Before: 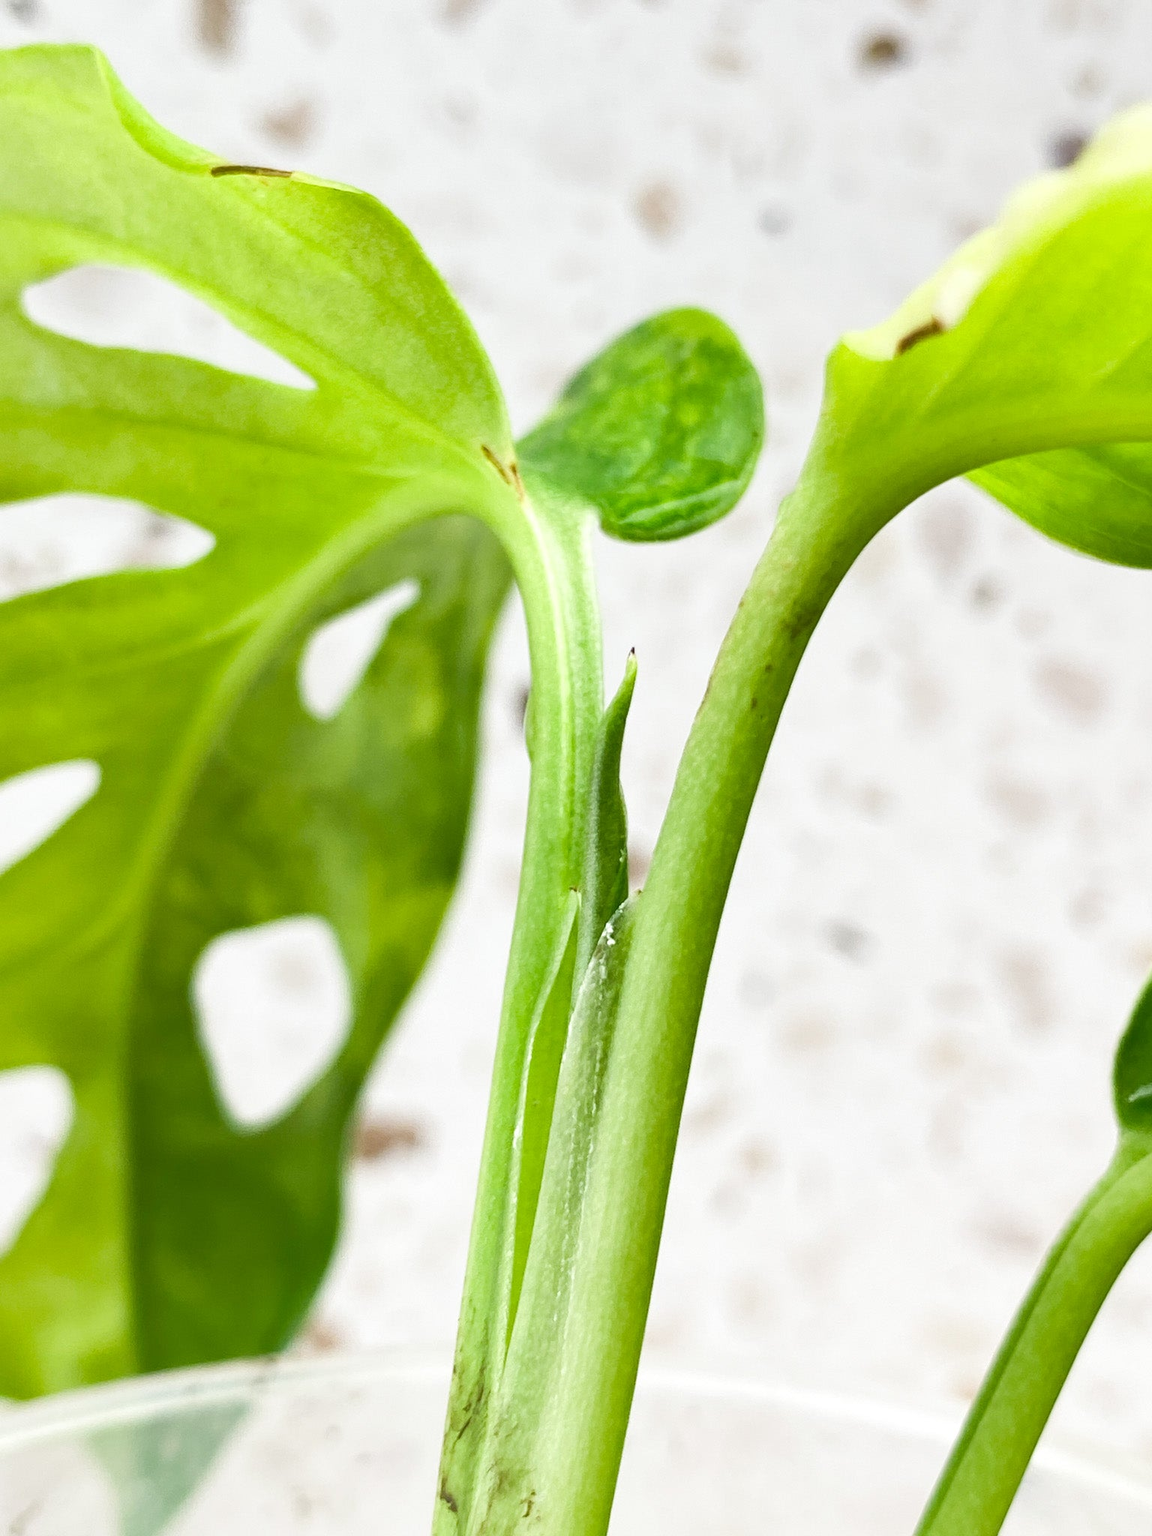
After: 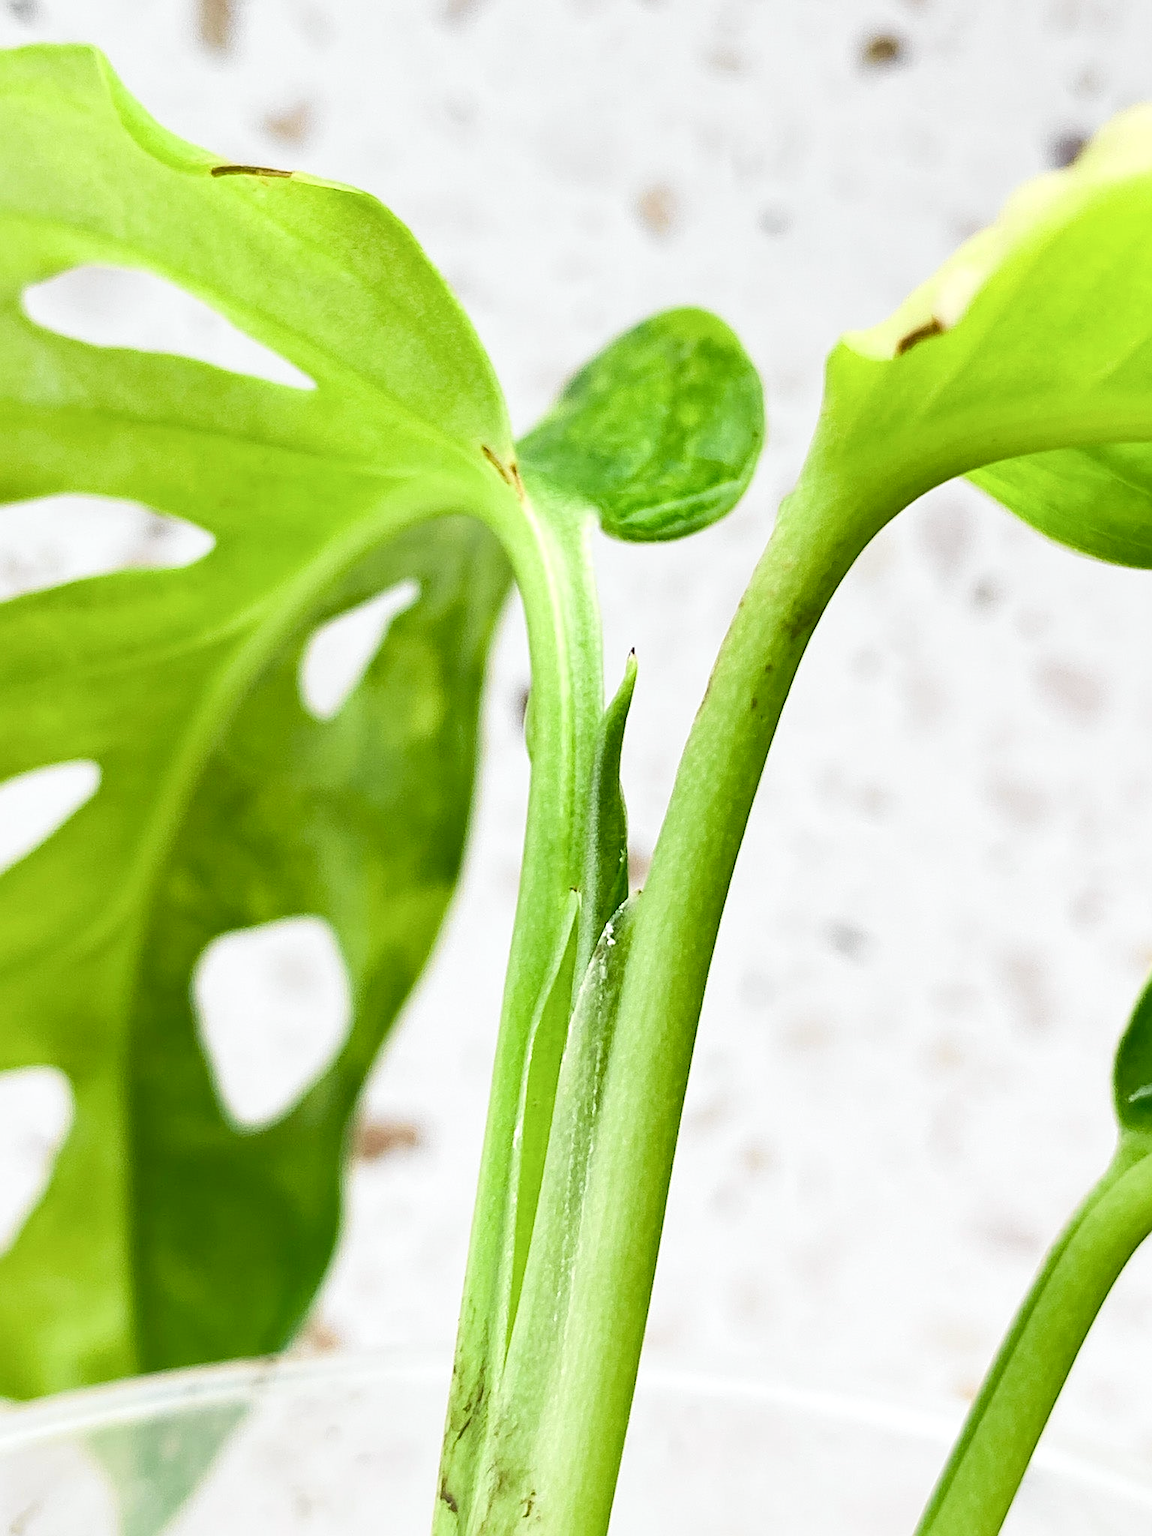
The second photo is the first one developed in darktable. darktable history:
tone curve: curves: ch0 [(0, 0.015) (0.037, 0.032) (0.131, 0.113) (0.275, 0.26) (0.497, 0.505) (0.617, 0.643) (0.704, 0.735) (0.813, 0.842) (0.911, 0.931) (0.997, 1)]; ch1 [(0, 0) (0.301, 0.3) (0.444, 0.438) (0.493, 0.494) (0.501, 0.5) (0.534, 0.543) (0.582, 0.605) (0.658, 0.687) (0.746, 0.79) (1, 1)]; ch2 [(0, 0) (0.246, 0.234) (0.36, 0.356) (0.415, 0.426) (0.476, 0.492) (0.502, 0.499) (0.525, 0.517) (0.533, 0.534) (0.586, 0.598) (0.634, 0.643) (0.706, 0.717) (0.853, 0.83) (1, 0.951)], color space Lab, independent channels, preserve colors none
sharpen: on, module defaults
